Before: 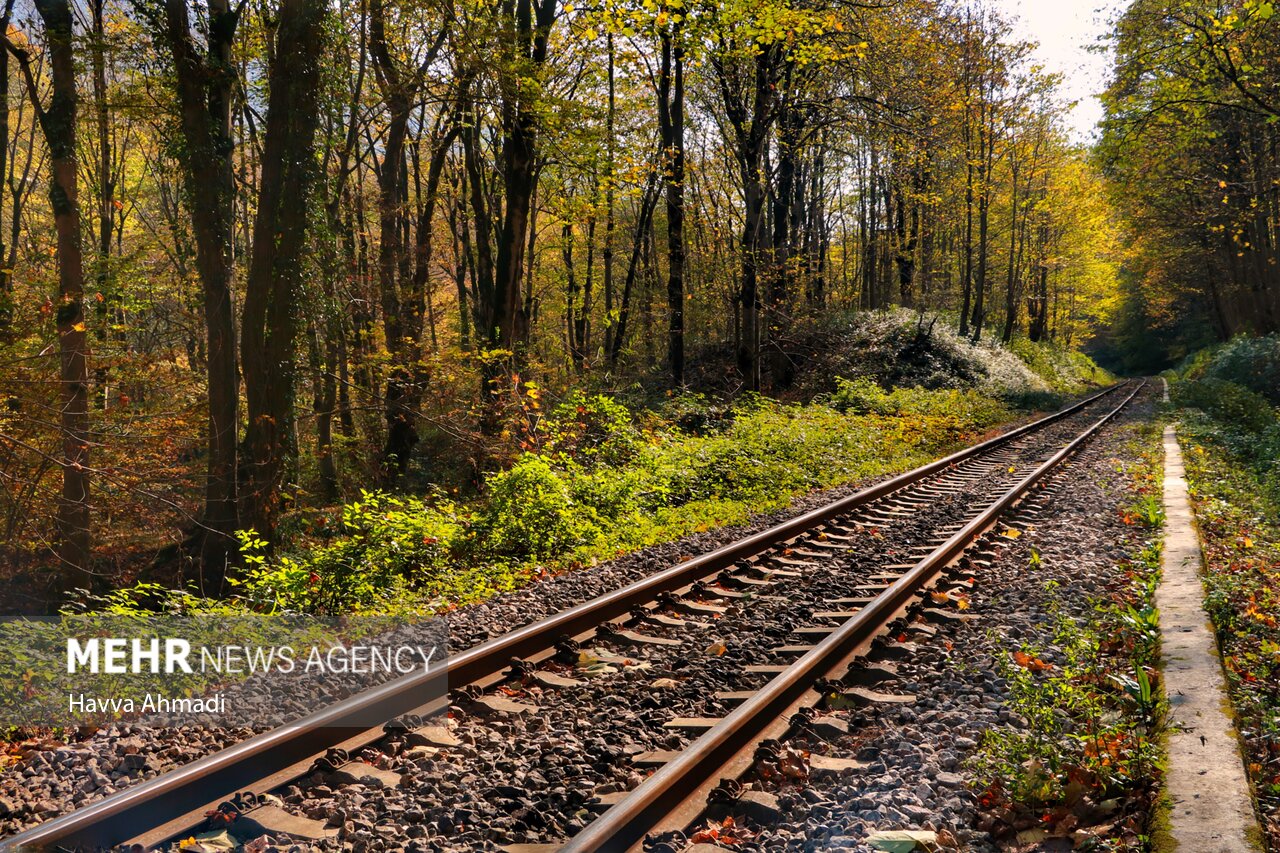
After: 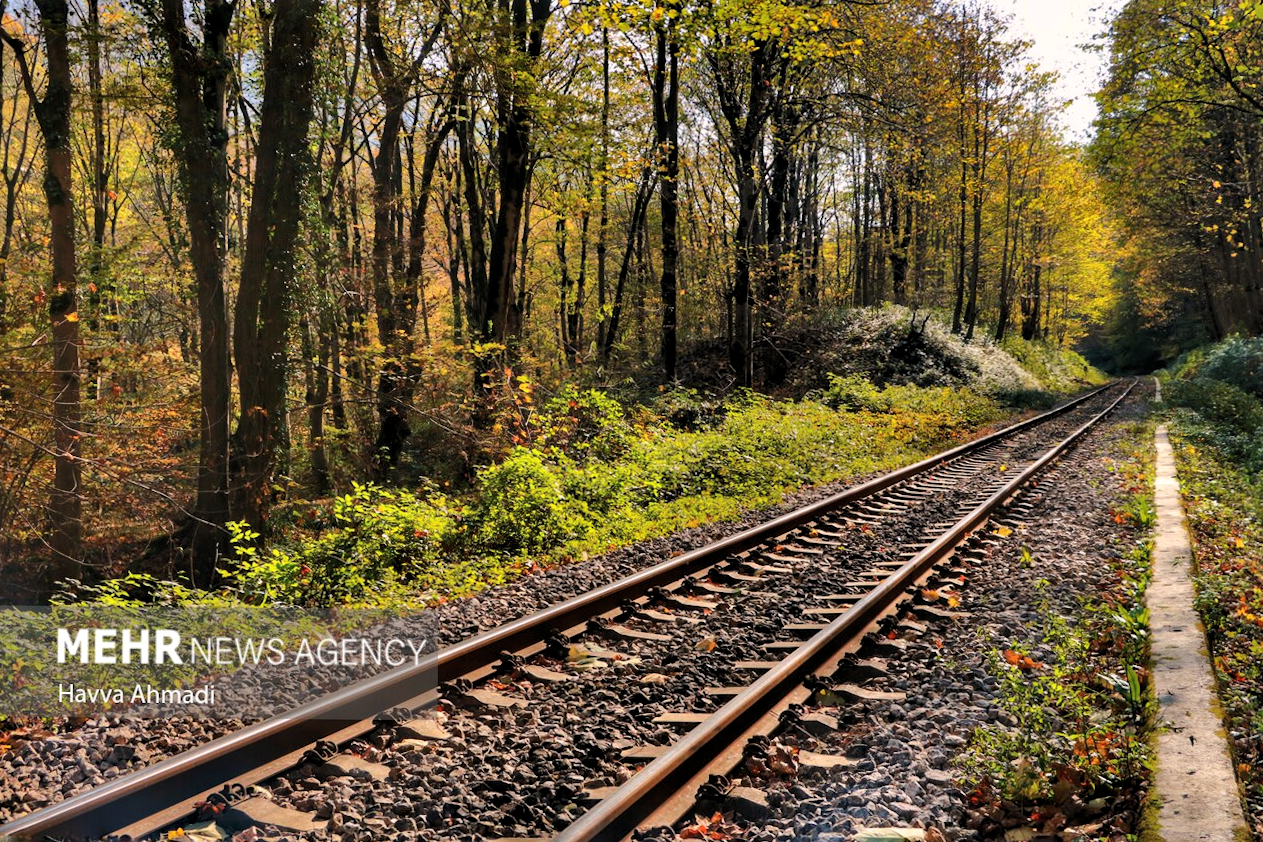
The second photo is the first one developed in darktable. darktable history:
levels: levels [0.026, 0.507, 0.987]
shadows and highlights: shadows 60, soften with gaussian
crop and rotate: angle -0.5°
